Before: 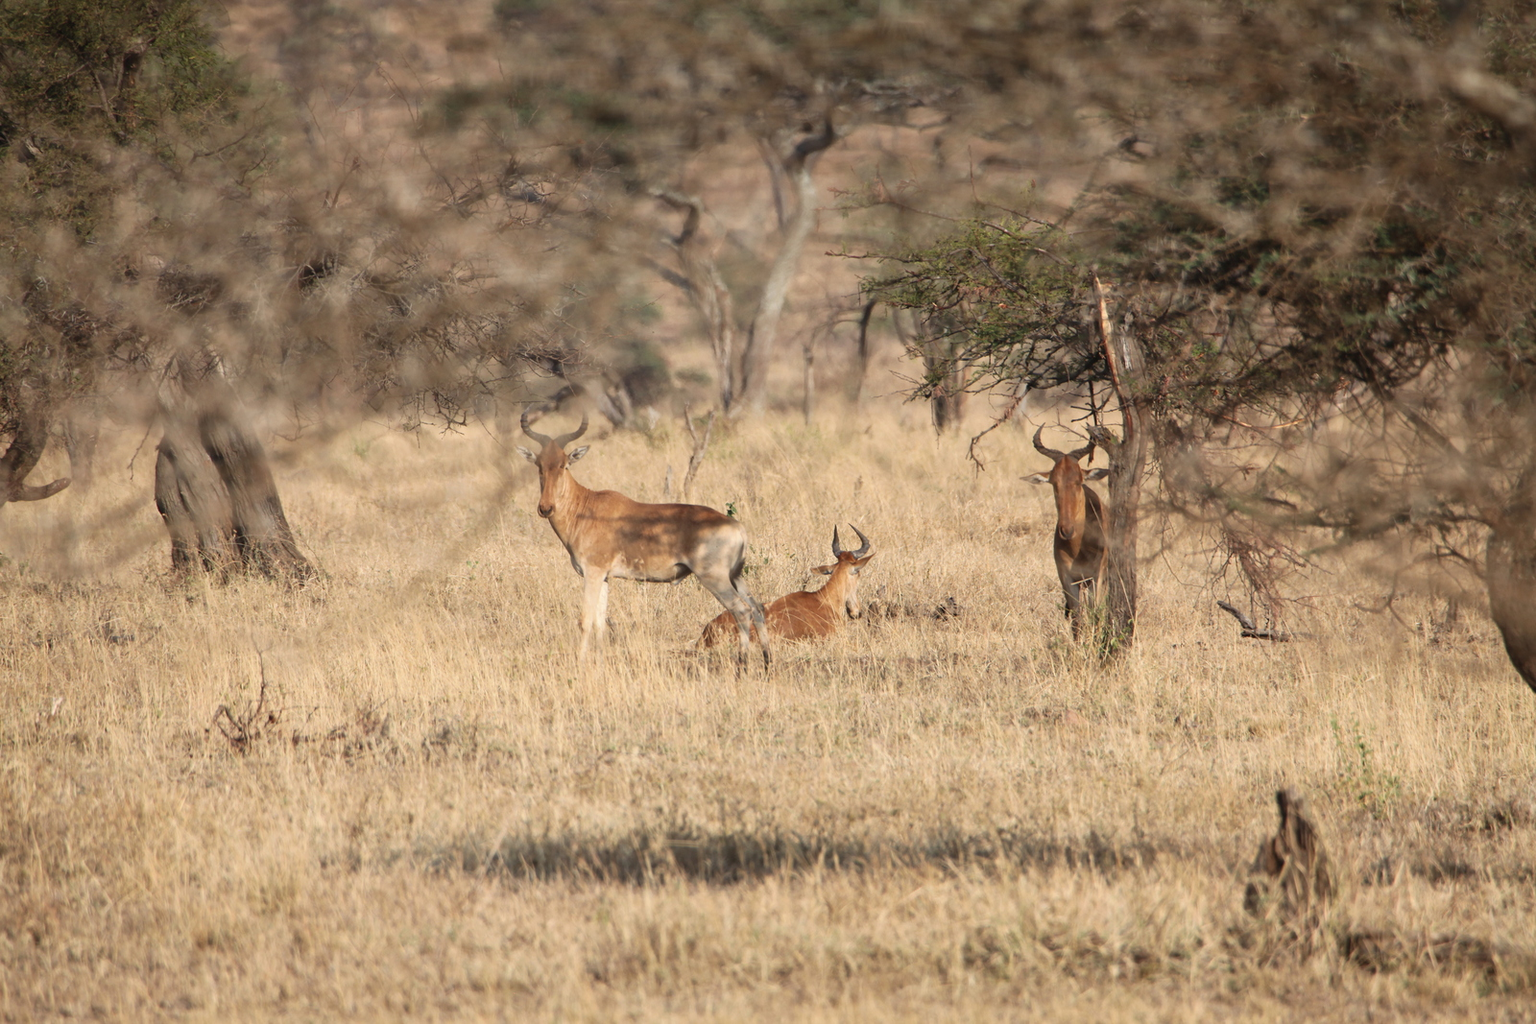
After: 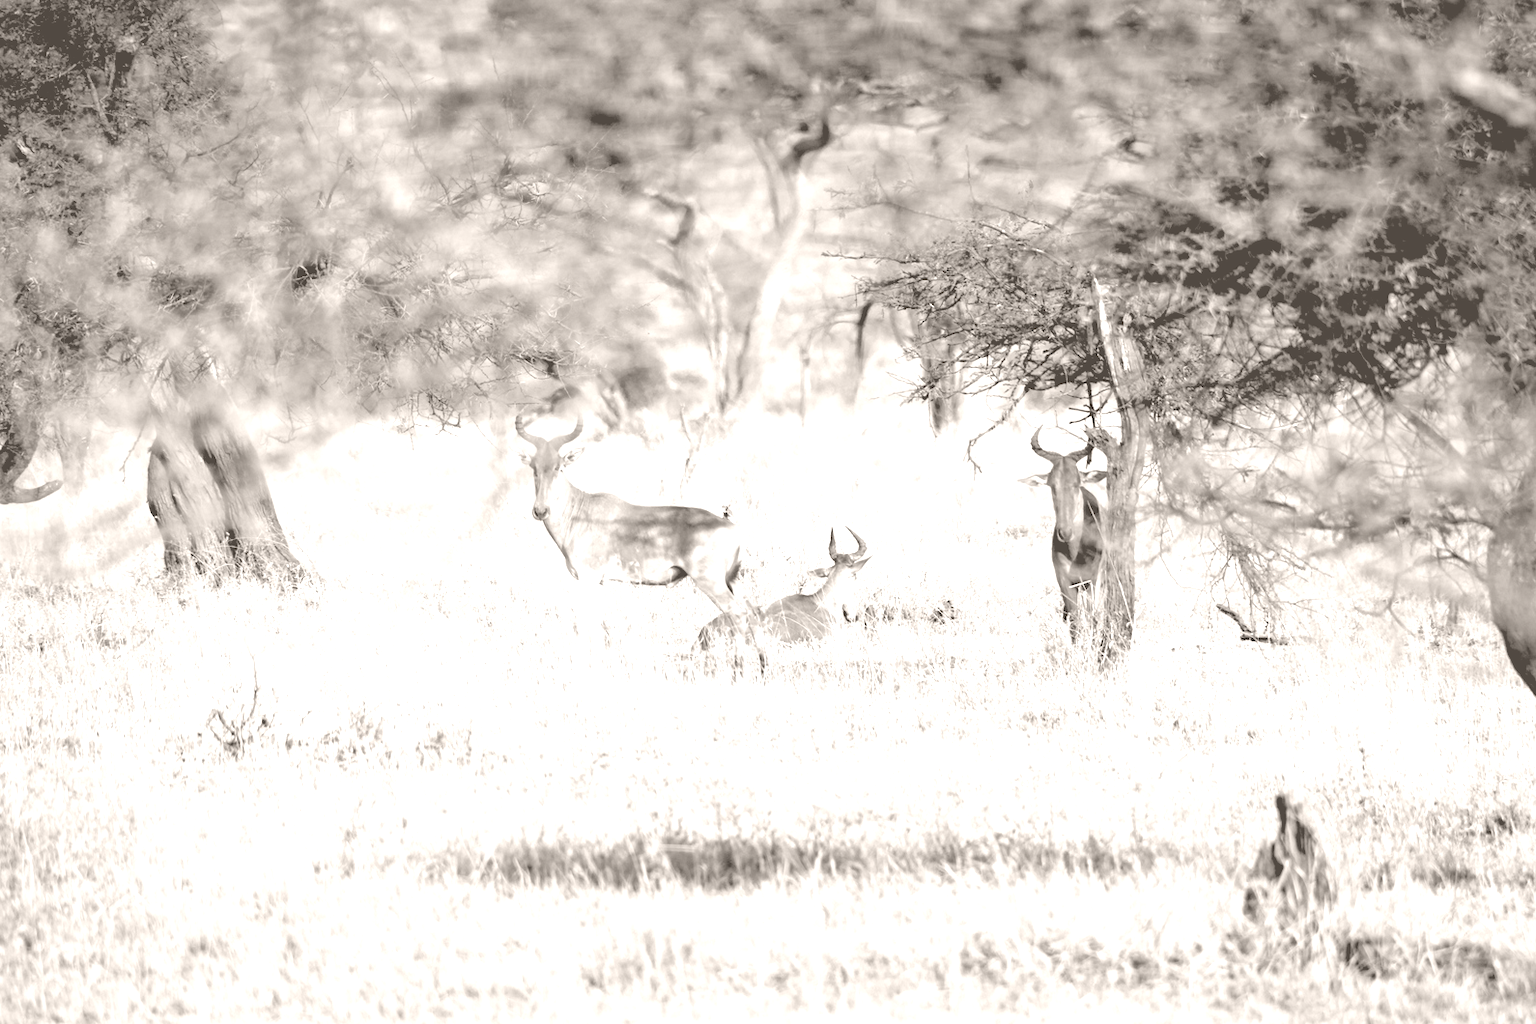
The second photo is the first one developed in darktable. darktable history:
colorize: hue 34.49°, saturation 35.33%, source mix 100%, lightness 55%, version 1
crop and rotate: left 0.614%, top 0.179%, bottom 0.309%
color calibration: output R [0.946, 0.065, -0.013, 0], output G [-0.246, 1.264, -0.017, 0], output B [0.046, -0.098, 1.05, 0], illuminant custom, x 0.344, y 0.359, temperature 5045.54 K
rgb levels: levels [[0.029, 0.461, 0.922], [0, 0.5, 1], [0, 0.5, 1]]
